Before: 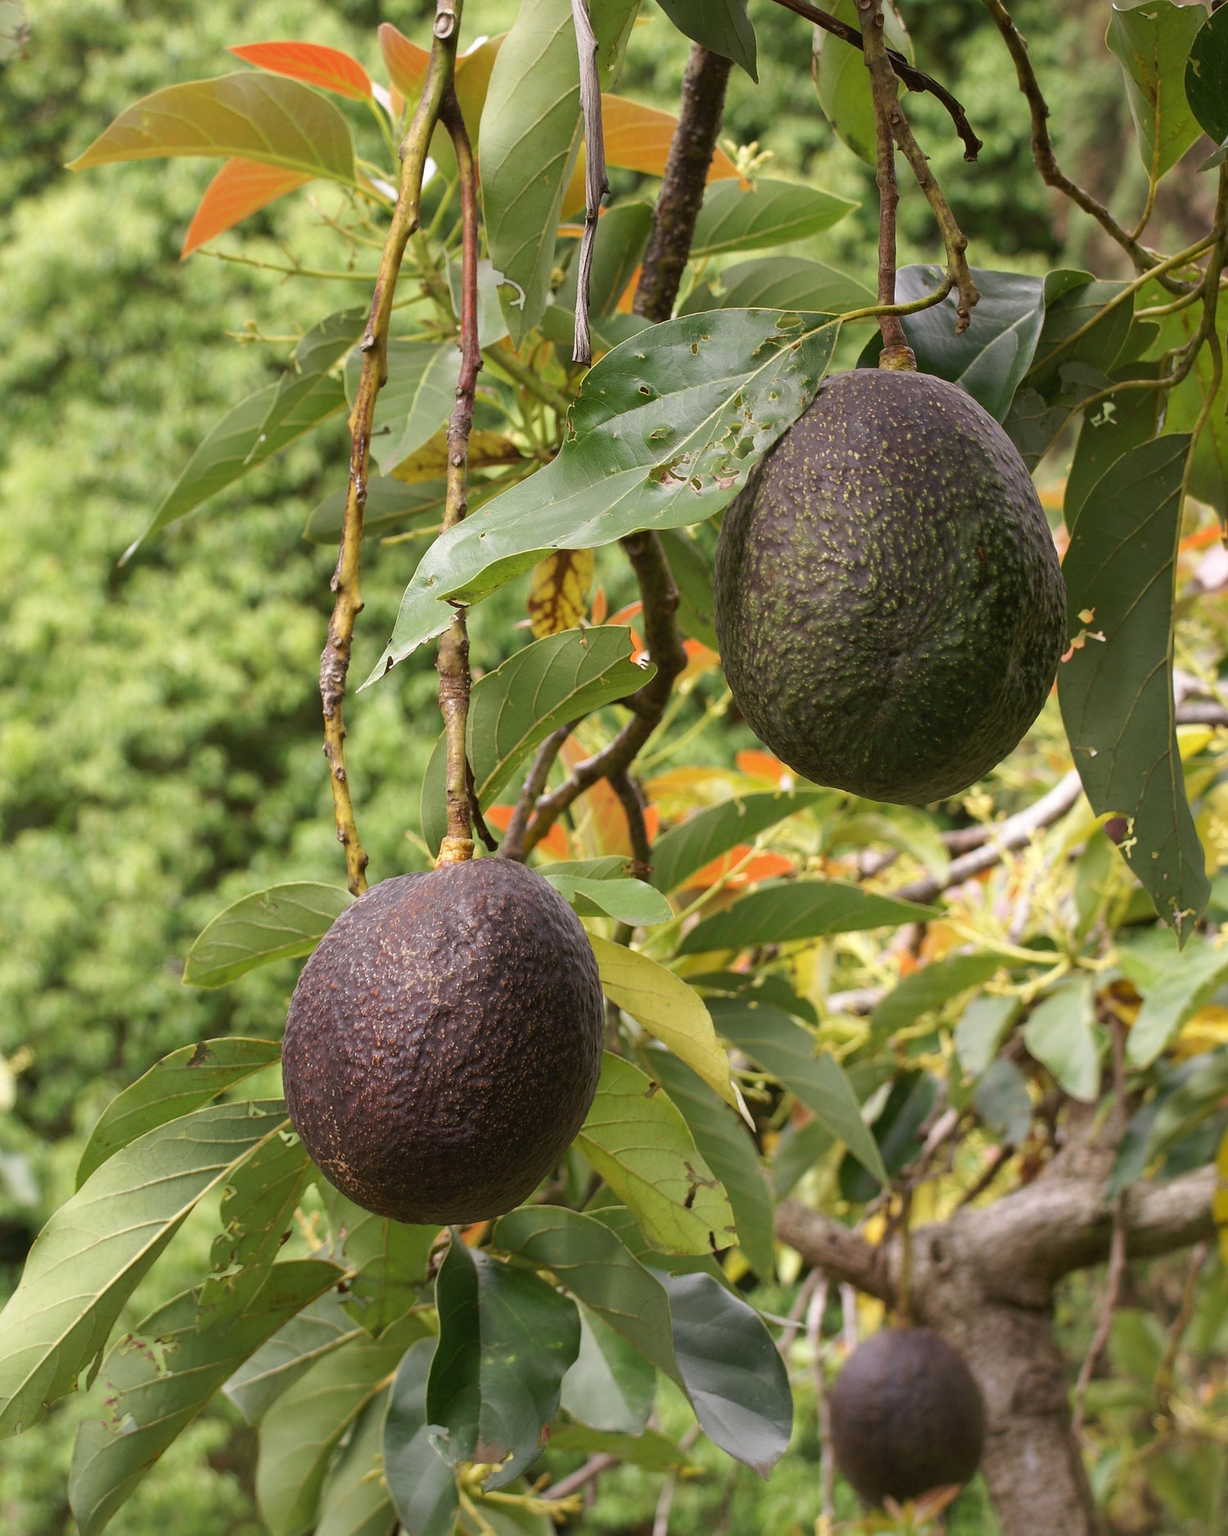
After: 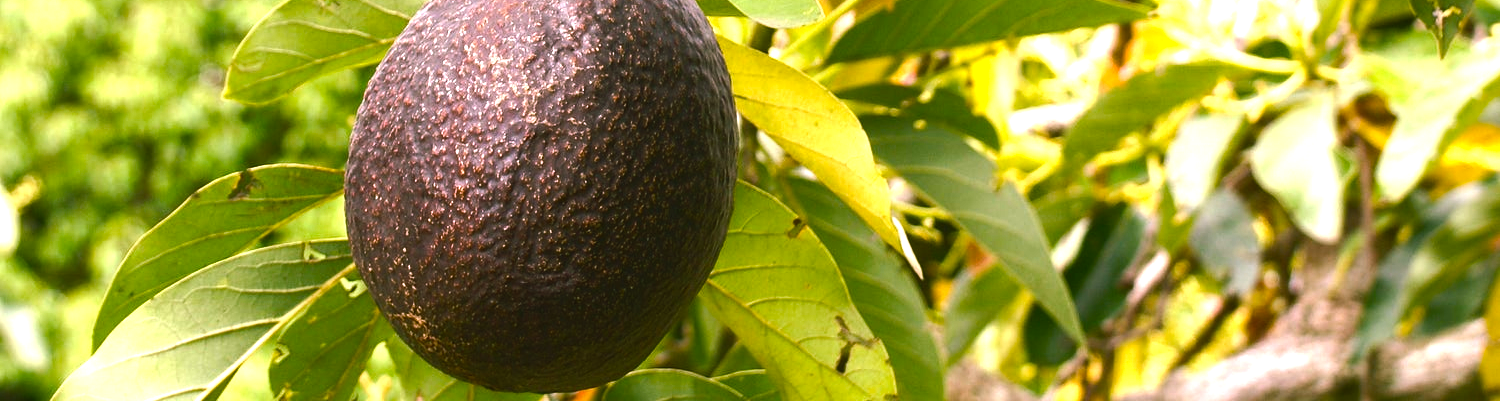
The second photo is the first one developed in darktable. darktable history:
crop and rotate: top 58.825%, bottom 19.78%
color balance rgb: shadows lift › chroma 12.006%, shadows lift › hue 134.03°, power › luminance -7.798%, power › chroma 1.338%, power › hue 330.43°, global offset › luminance 0.478%, perceptual saturation grading › global saturation 24.125%, perceptual saturation grading › highlights -23.313%, perceptual saturation grading › mid-tones 24.457%, perceptual saturation grading › shadows 40.924%, perceptual brilliance grading › highlights 47.962%, perceptual brilliance grading › mid-tones 21.47%, perceptual brilliance grading › shadows -5.681%, contrast -10.559%
